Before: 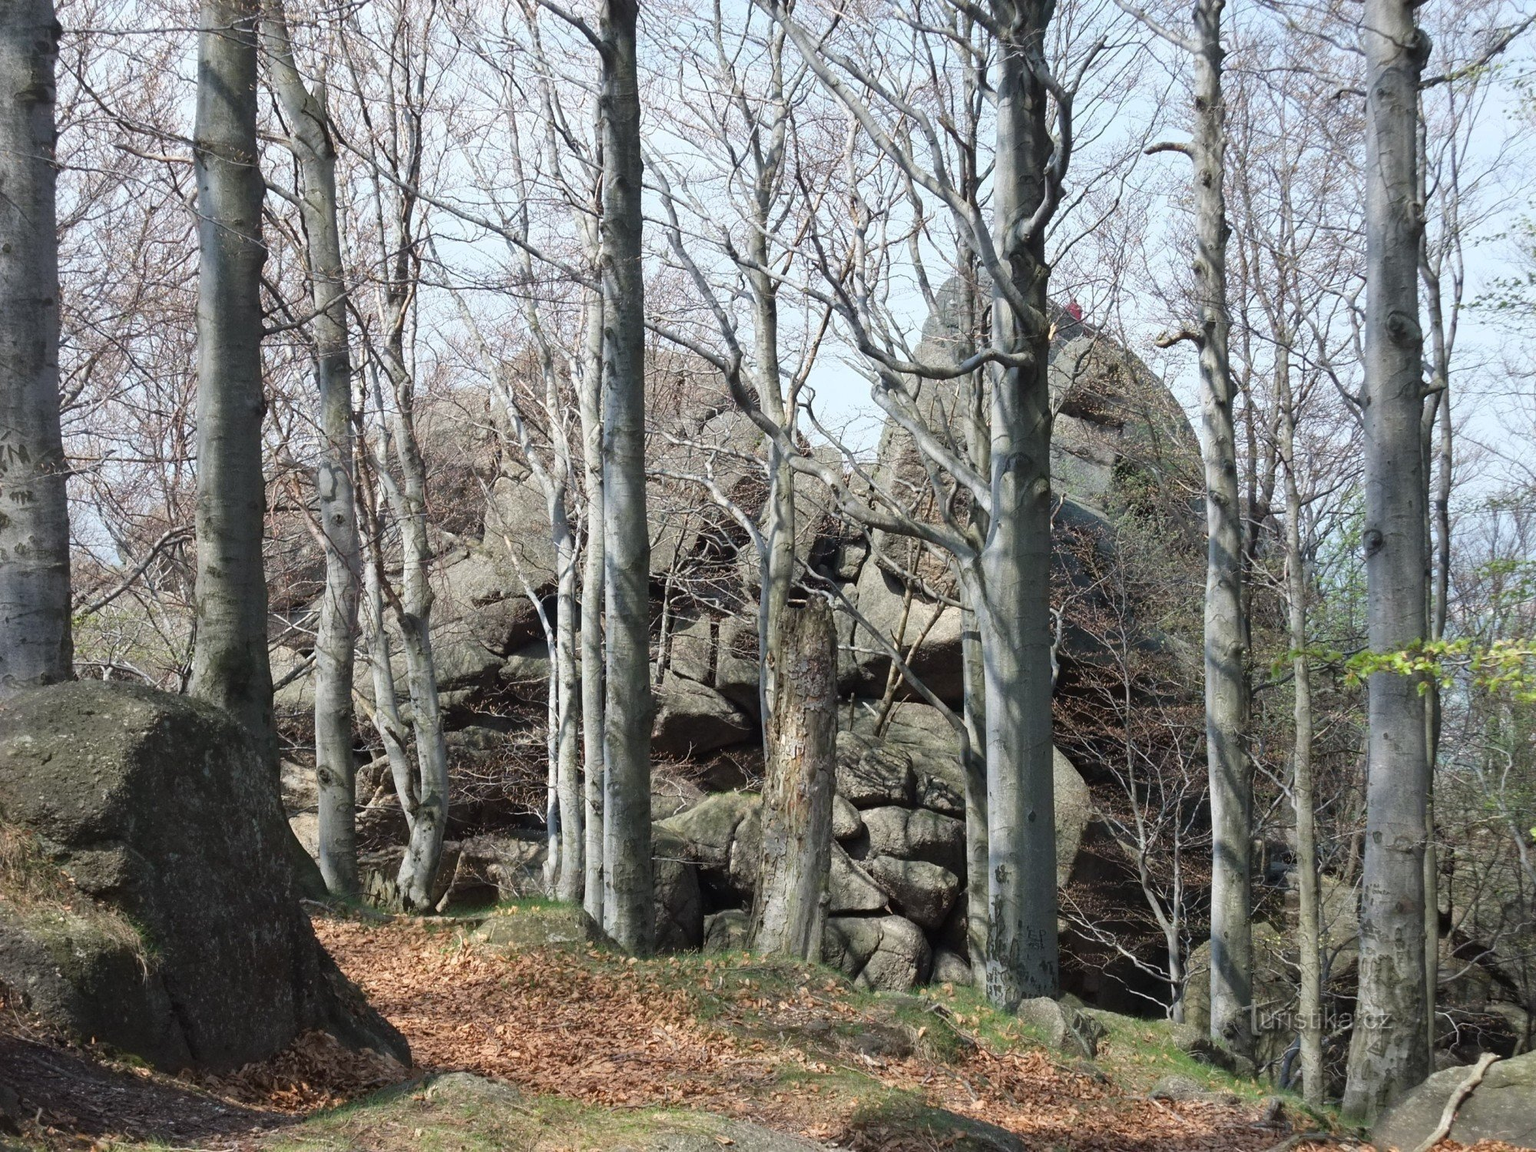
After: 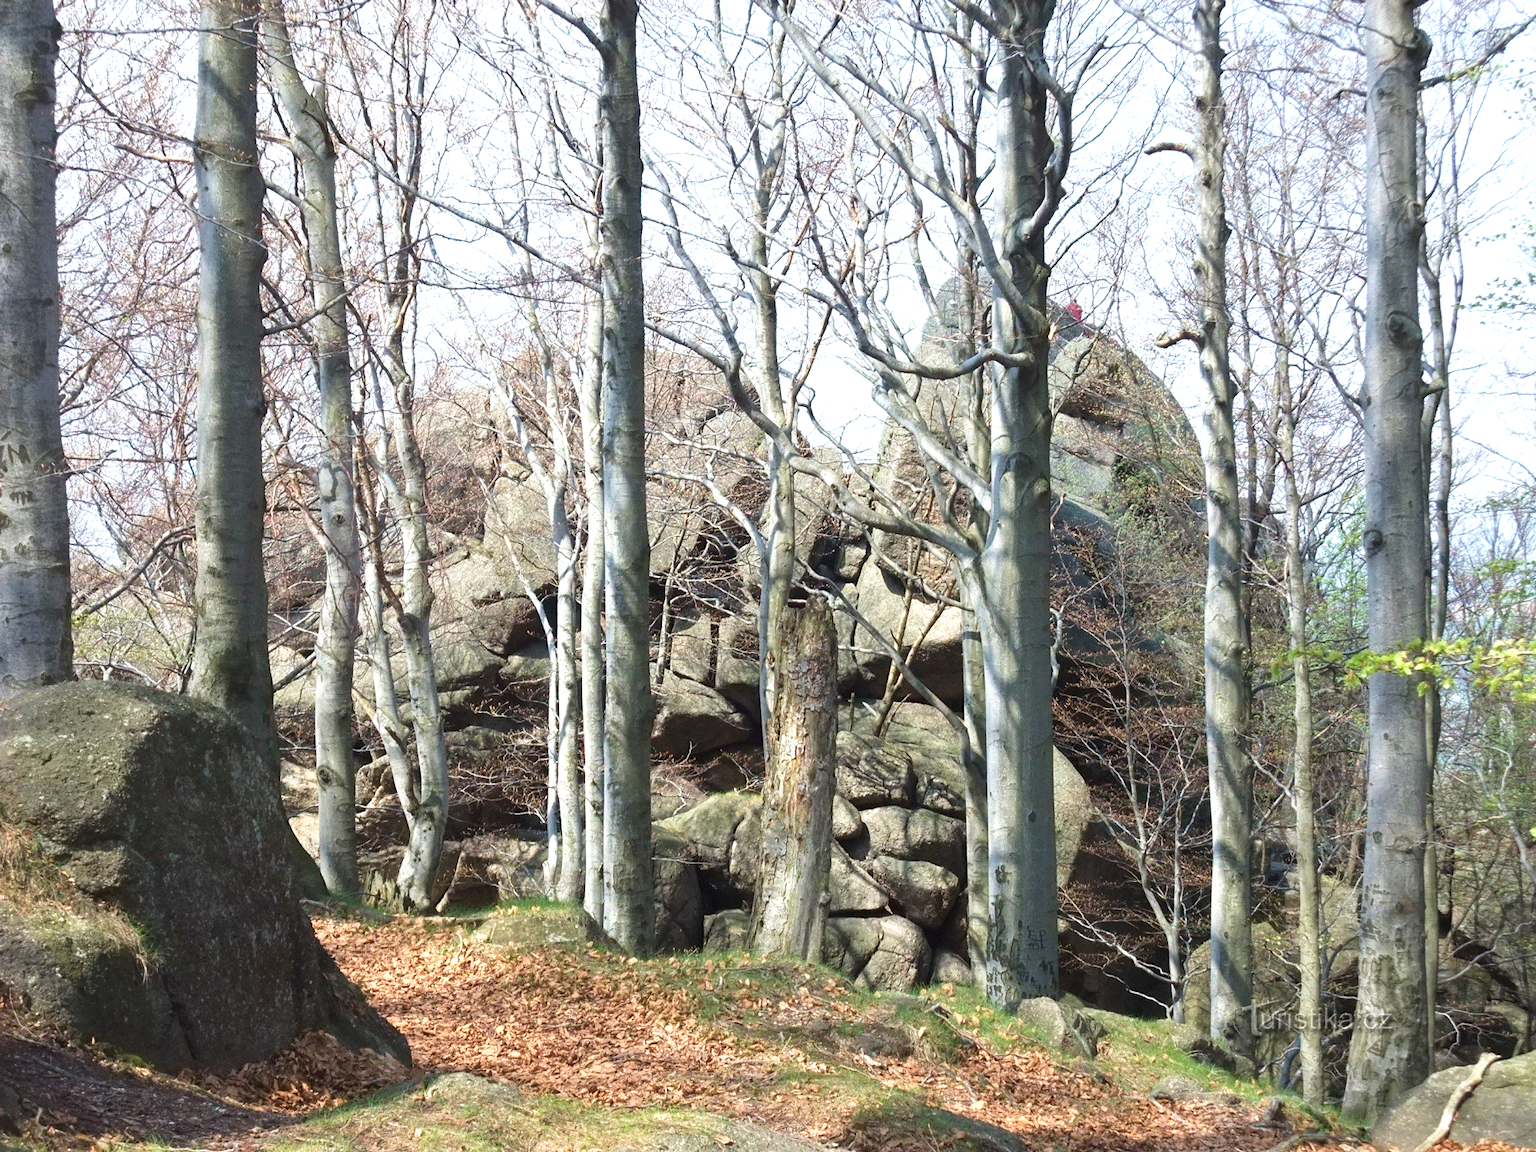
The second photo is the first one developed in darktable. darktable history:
exposure: black level correction 0, exposure 0.693 EV, compensate highlight preservation false
velvia: on, module defaults
